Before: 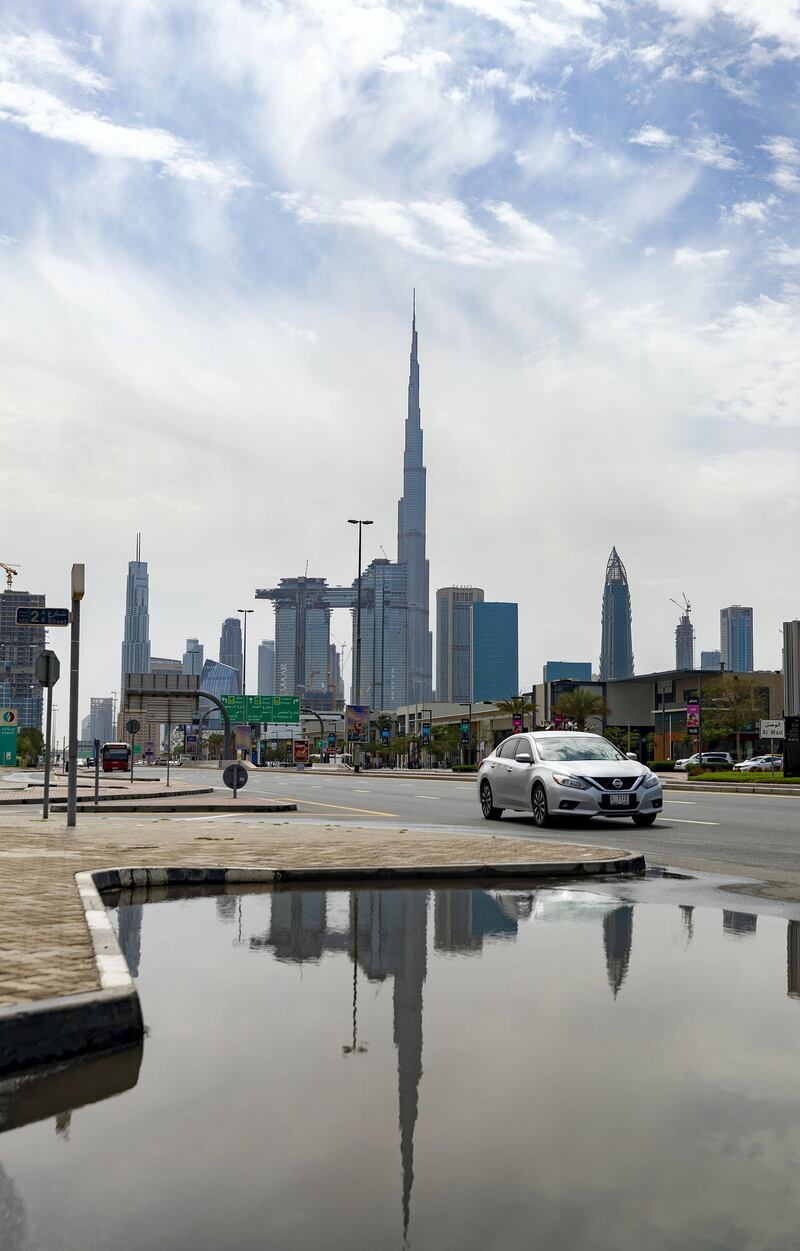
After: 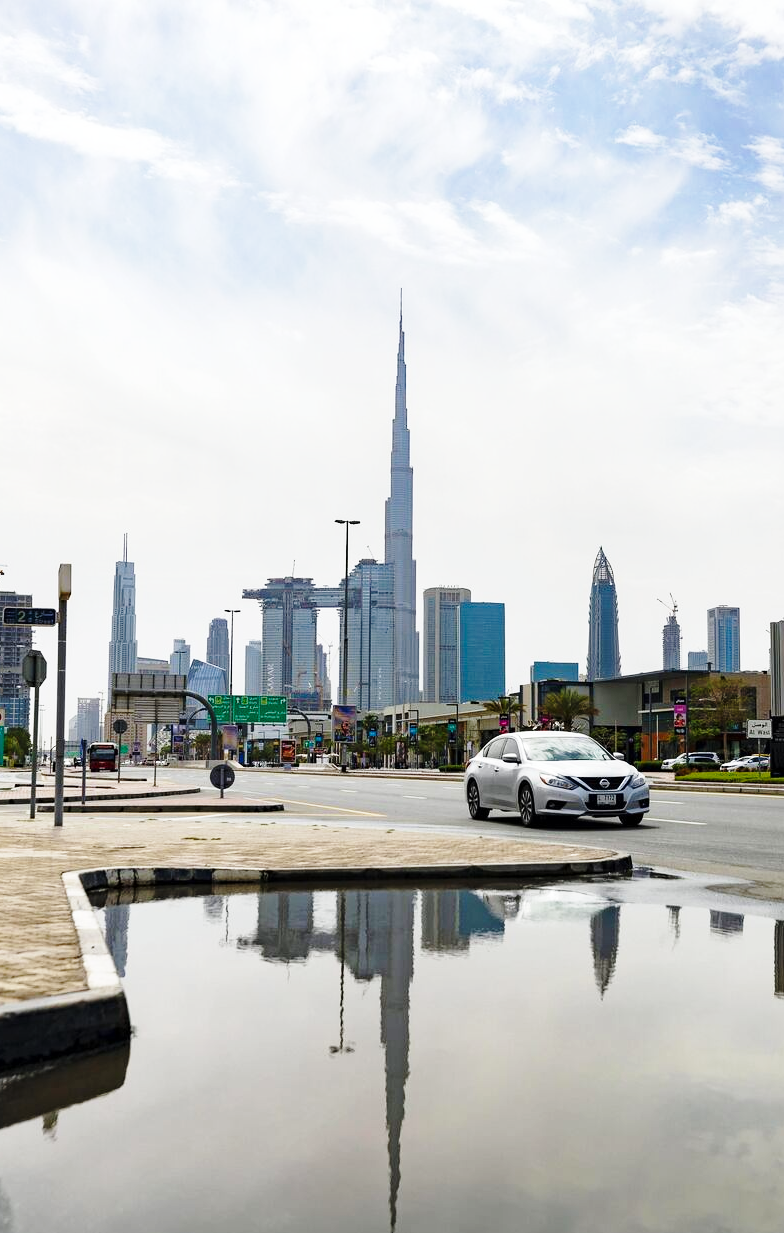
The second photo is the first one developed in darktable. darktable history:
base curve: curves: ch0 [(0, 0) (0.028, 0.03) (0.121, 0.232) (0.46, 0.748) (0.859, 0.968) (1, 1)], preserve colors none
crop: left 1.668%, right 0.268%, bottom 1.435%
